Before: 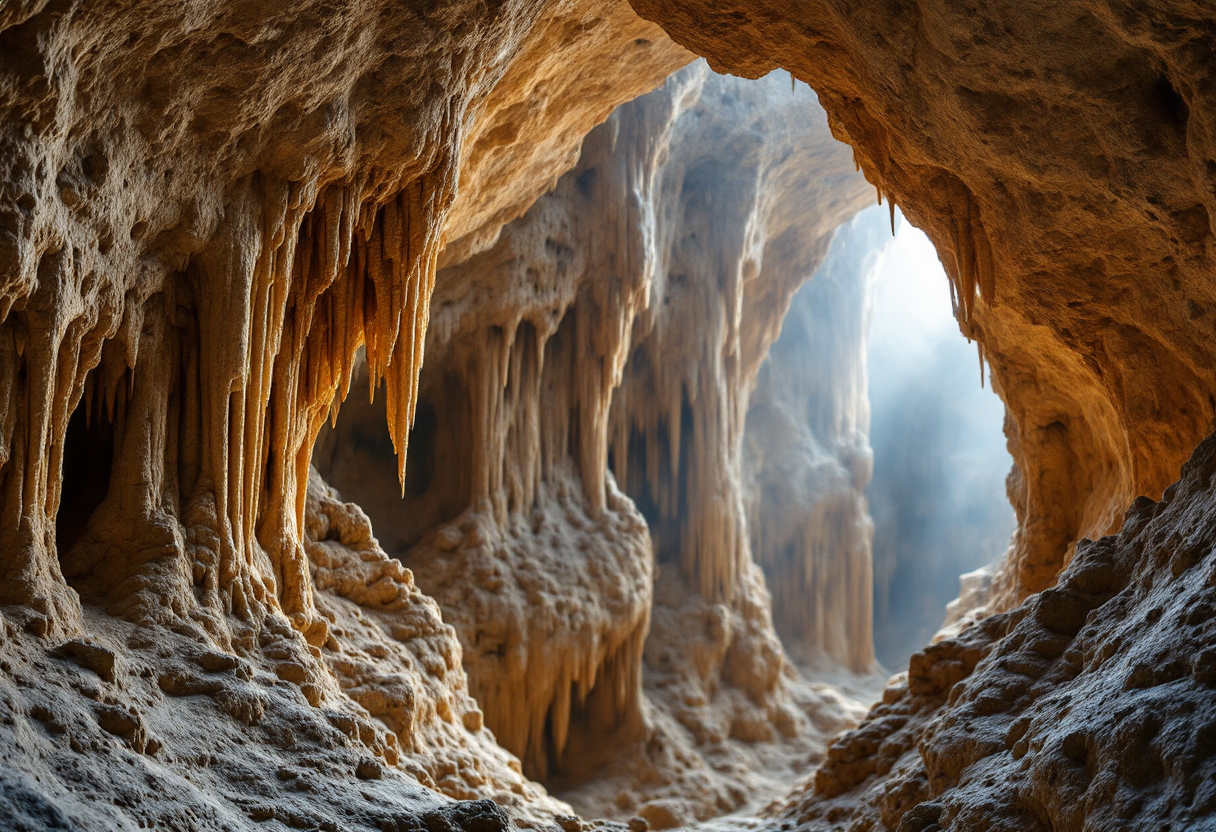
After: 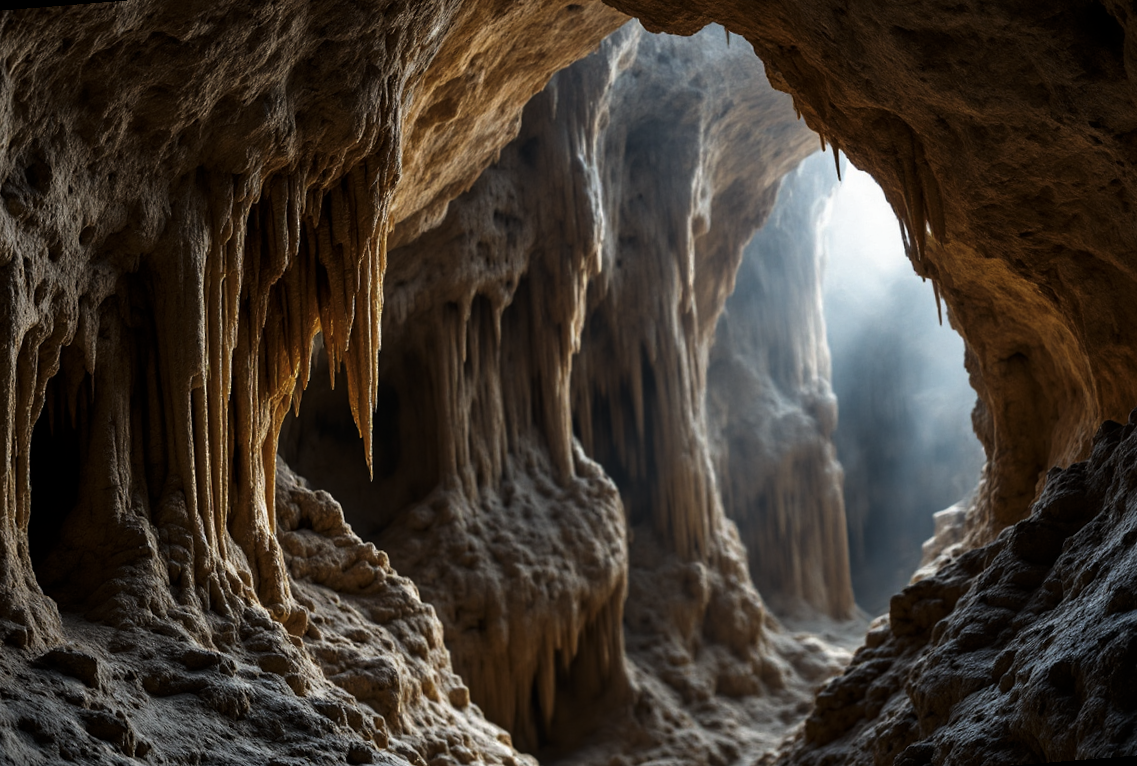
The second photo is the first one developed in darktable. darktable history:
rotate and perspective: rotation -4.57°, crop left 0.054, crop right 0.944, crop top 0.087, crop bottom 0.914
levels: levels [0, 0.618, 1]
